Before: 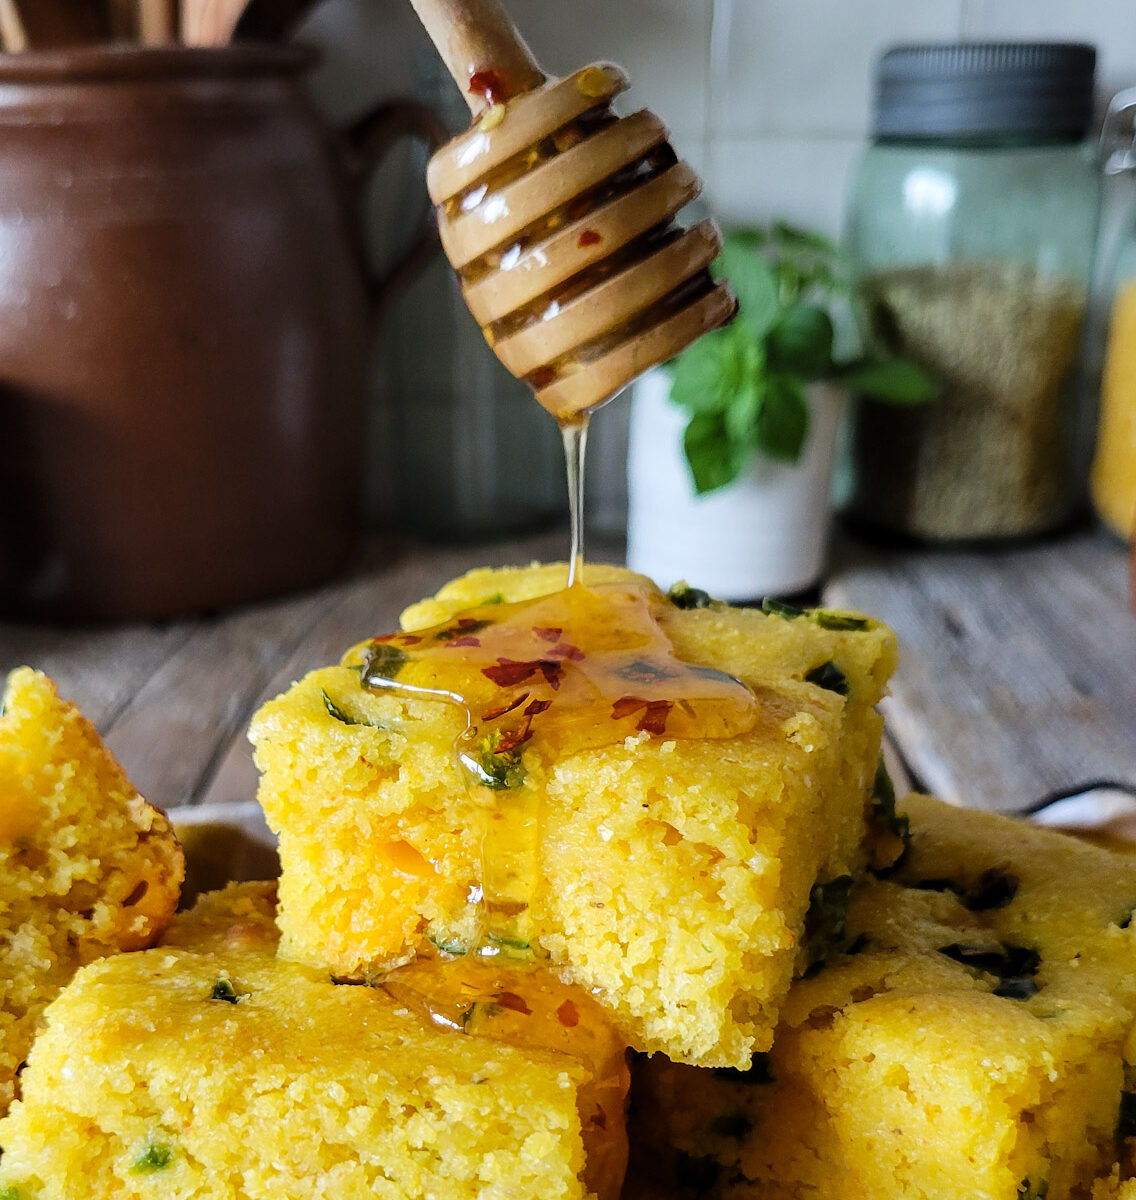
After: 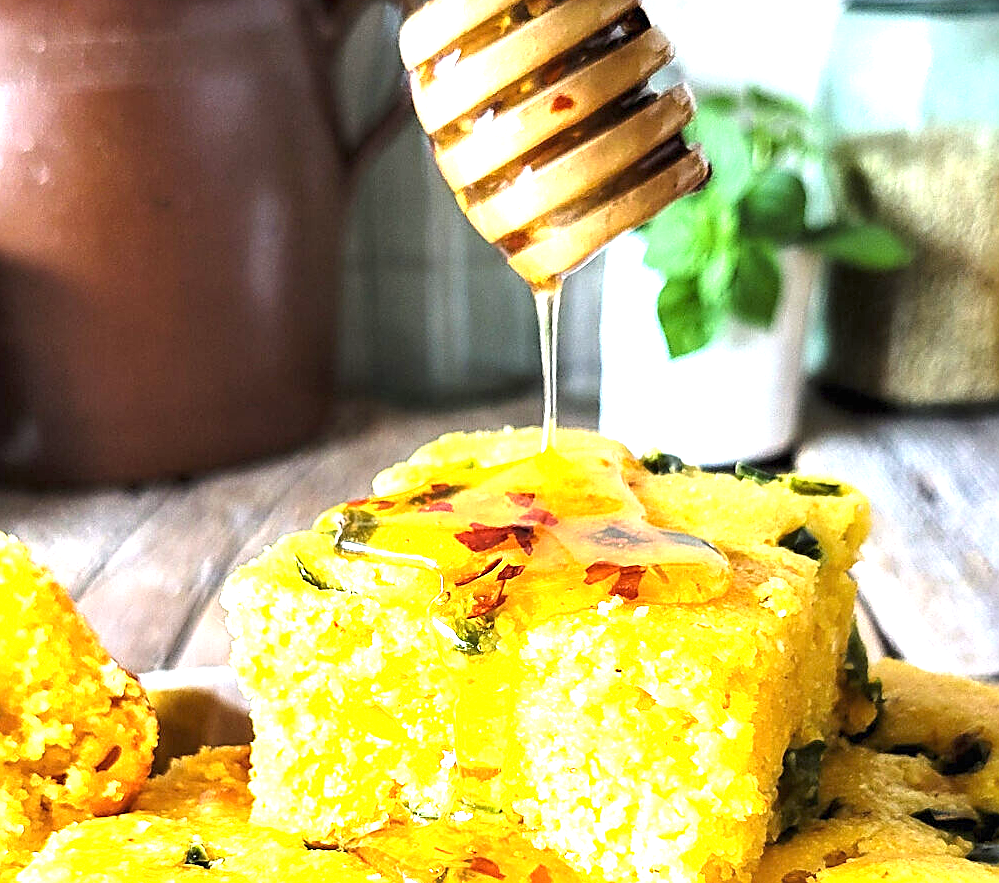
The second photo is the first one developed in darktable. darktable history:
sharpen: amount 0.575
exposure: black level correction 0, exposure 1.9 EV, compensate highlight preservation false
crop and rotate: left 2.425%, top 11.305%, right 9.6%, bottom 15.08%
